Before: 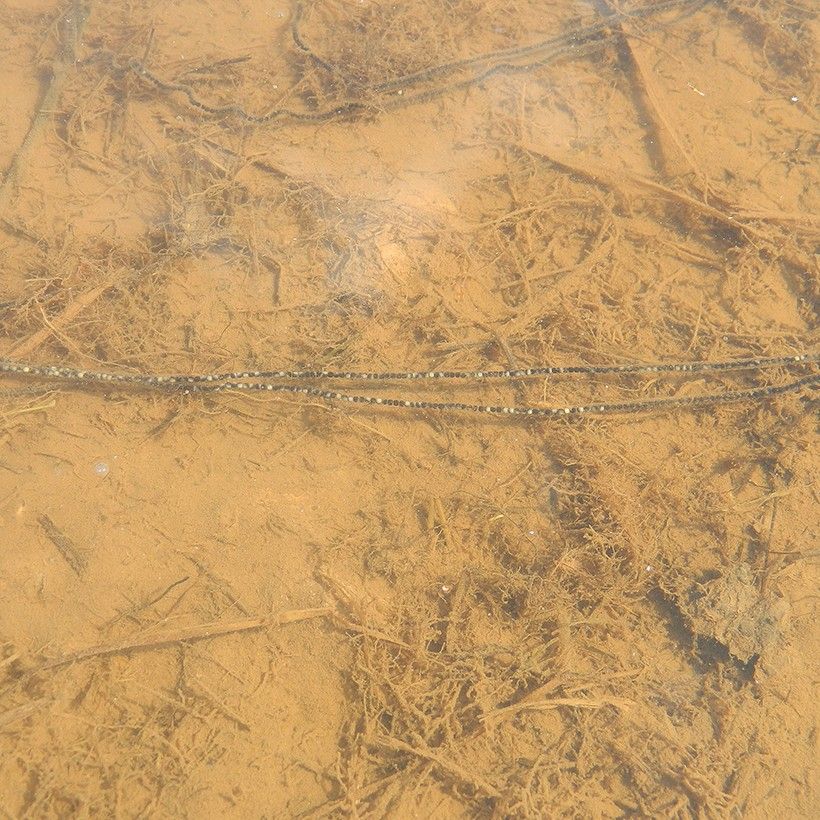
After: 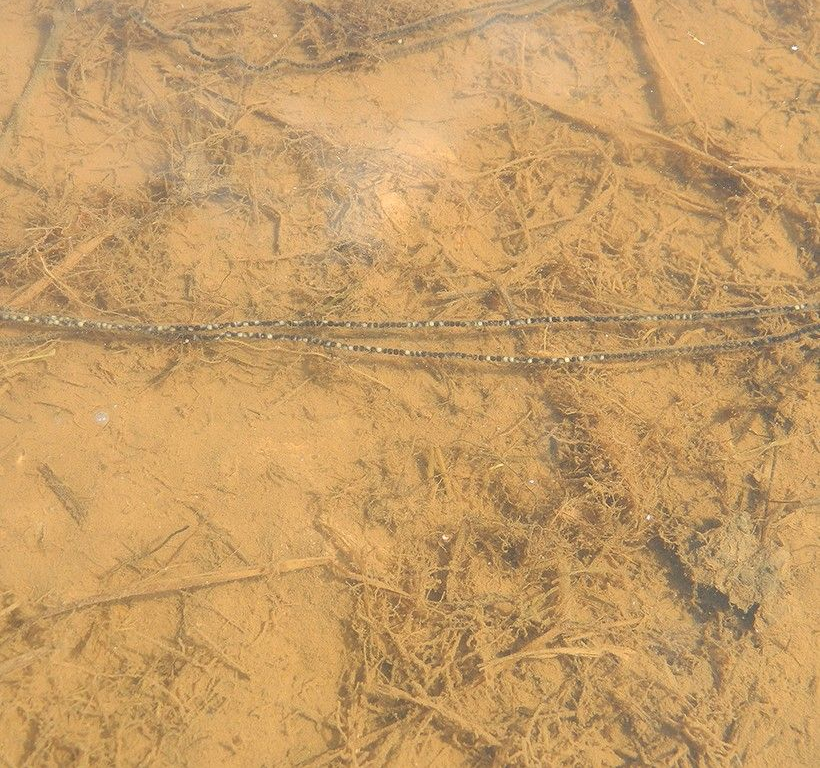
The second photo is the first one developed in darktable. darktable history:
crop and rotate: top 6.25%
tone equalizer: on, module defaults
